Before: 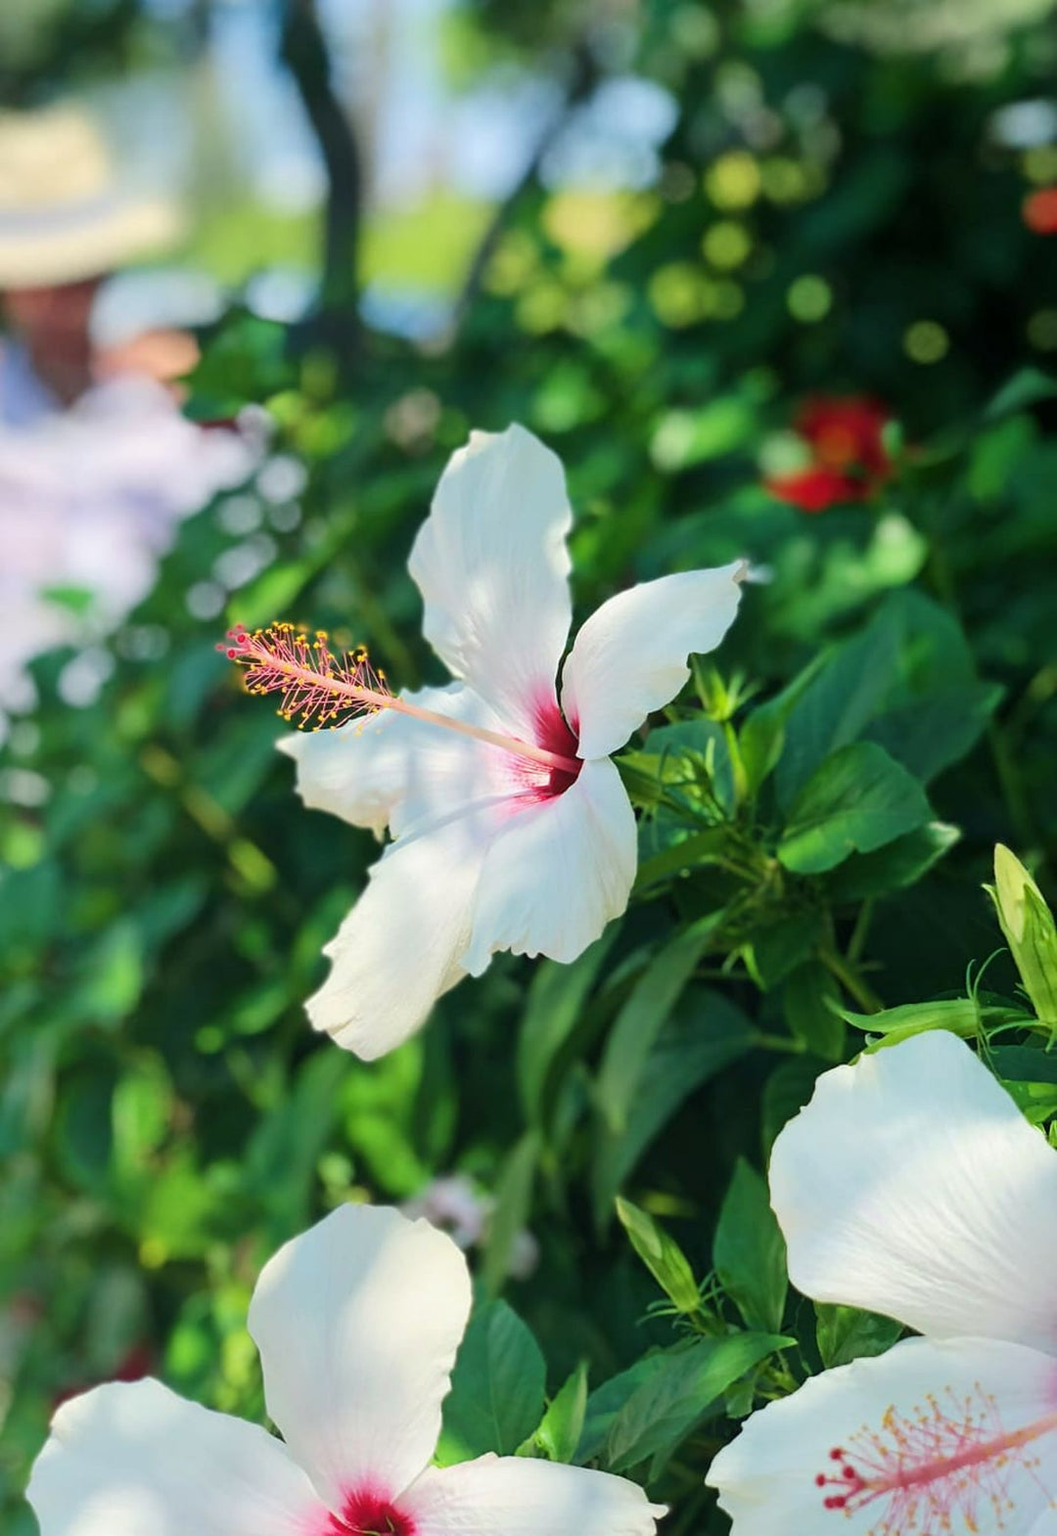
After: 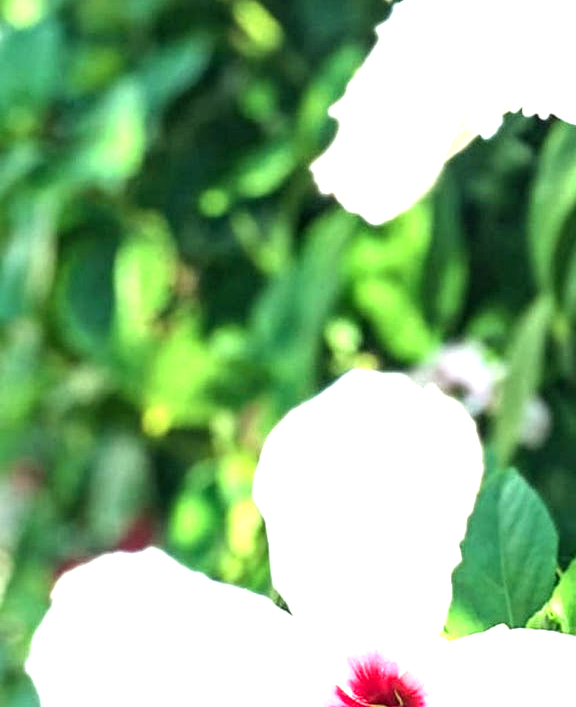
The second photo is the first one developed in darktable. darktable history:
crop and rotate: top 54.778%, right 46.61%, bottom 0.159%
local contrast: highlights 60%, shadows 60%, detail 160%
exposure: black level correction 0, exposure 1.2 EV, compensate exposure bias true, compensate highlight preservation false
